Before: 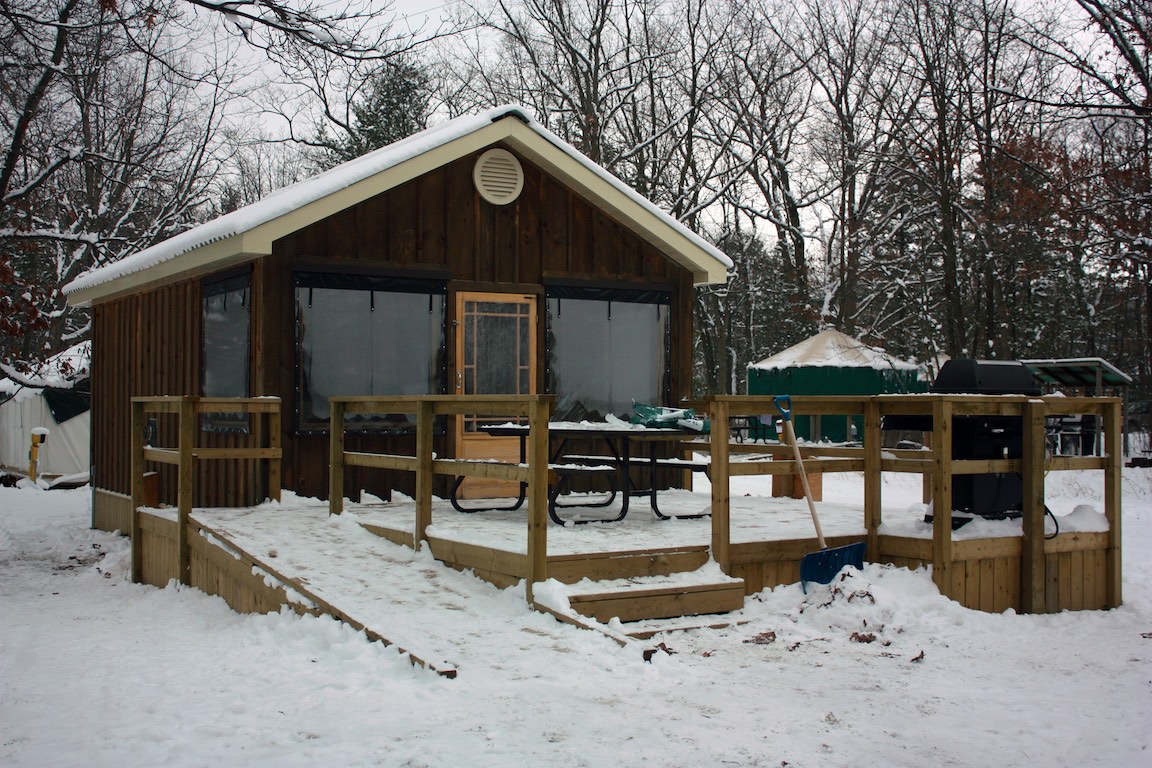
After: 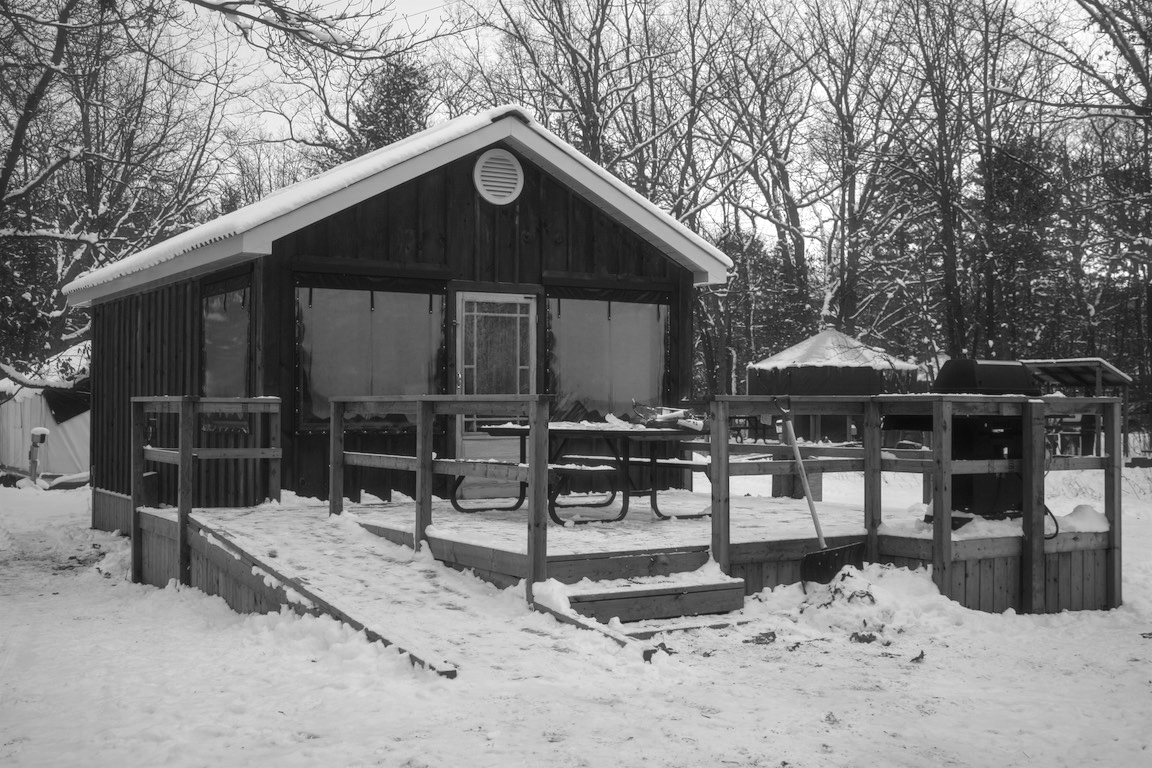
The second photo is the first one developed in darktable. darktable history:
local contrast: on, module defaults
color calibration: illuminant as shot in camera, x 0.358, y 0.373, temperature 4628.91 K
monochrome: size 1
exposure: black level correction -0.005, exposure 0.054 EV, compensate highlight preservation false
haze removal: strength -0.1, adaptive false
